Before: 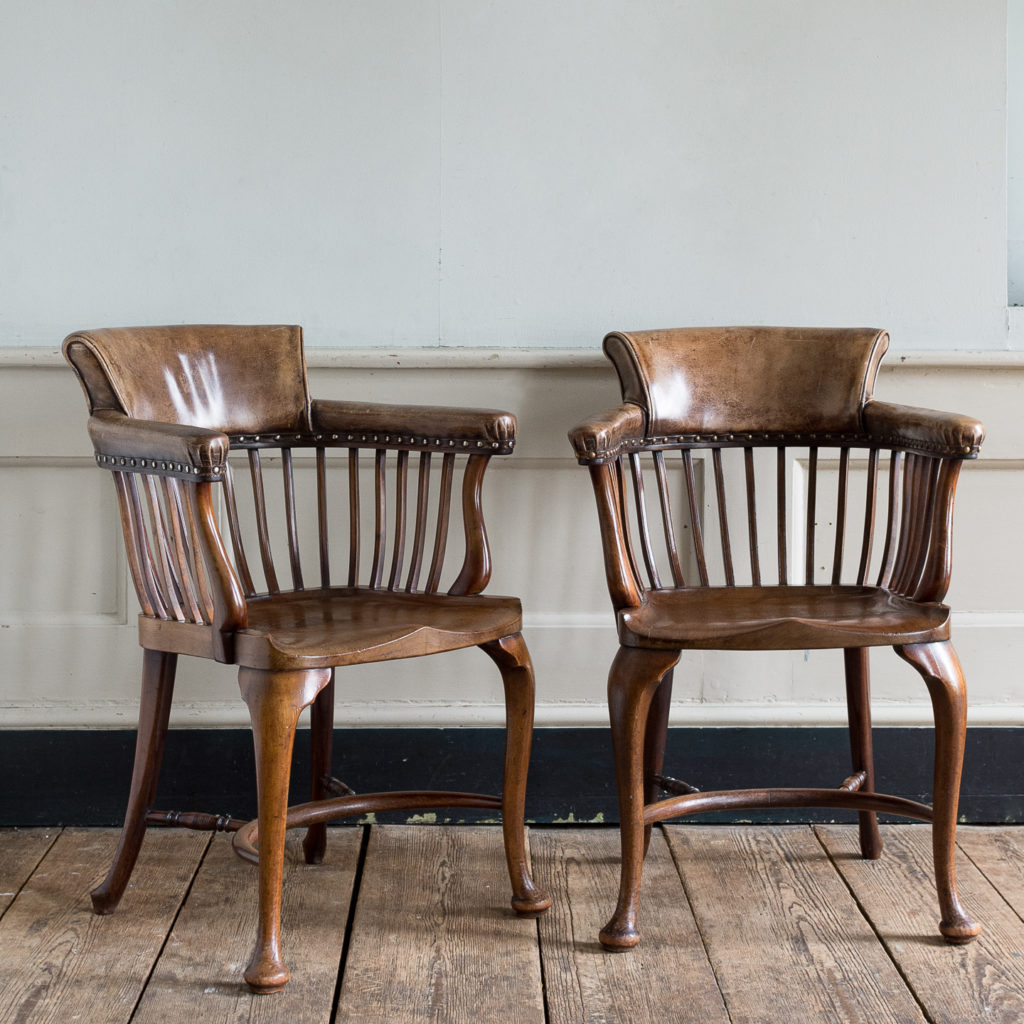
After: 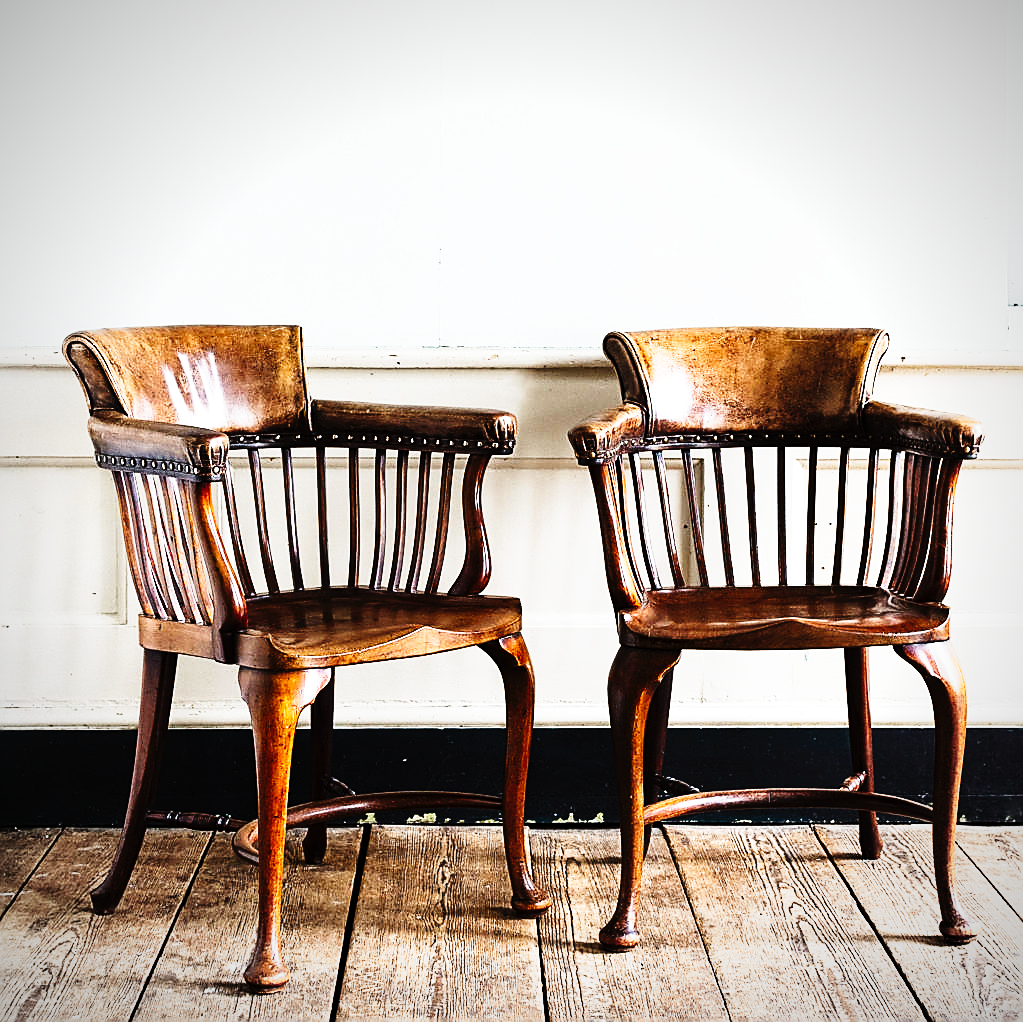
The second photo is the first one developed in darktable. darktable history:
exposure: black level correction 0, exposure 0.5 EV, compensate exposure bias true, compensate highlight preservation false
sharpen: radius 1.4, amount 1.25, threshold 0.7
crop: top 0.05%, bottom 0.098%
levels: levels [0, 0.498, 1]
tone curve: curves: ch0 [(0, 0) (0.003, 0.005) (0.011, 0.008) (0.025, 0.01) (0.044, 0.014) (0.069, 0.017) (0.1, 0.022) (0.136, 0.028) (0.177, 0.037) (0.224, 0.049) (0.277, 0.091) (0.335, 0.168) (0.399, 0.292) (0.468, 0.463) (0.543, 0.637) (0.623, 0.792) (0.709, 0.903) (0.801, 0.963) (0.898, 0.985) (1, 1)], preserve colors none
vignetting: fall-off radius 60.92%
